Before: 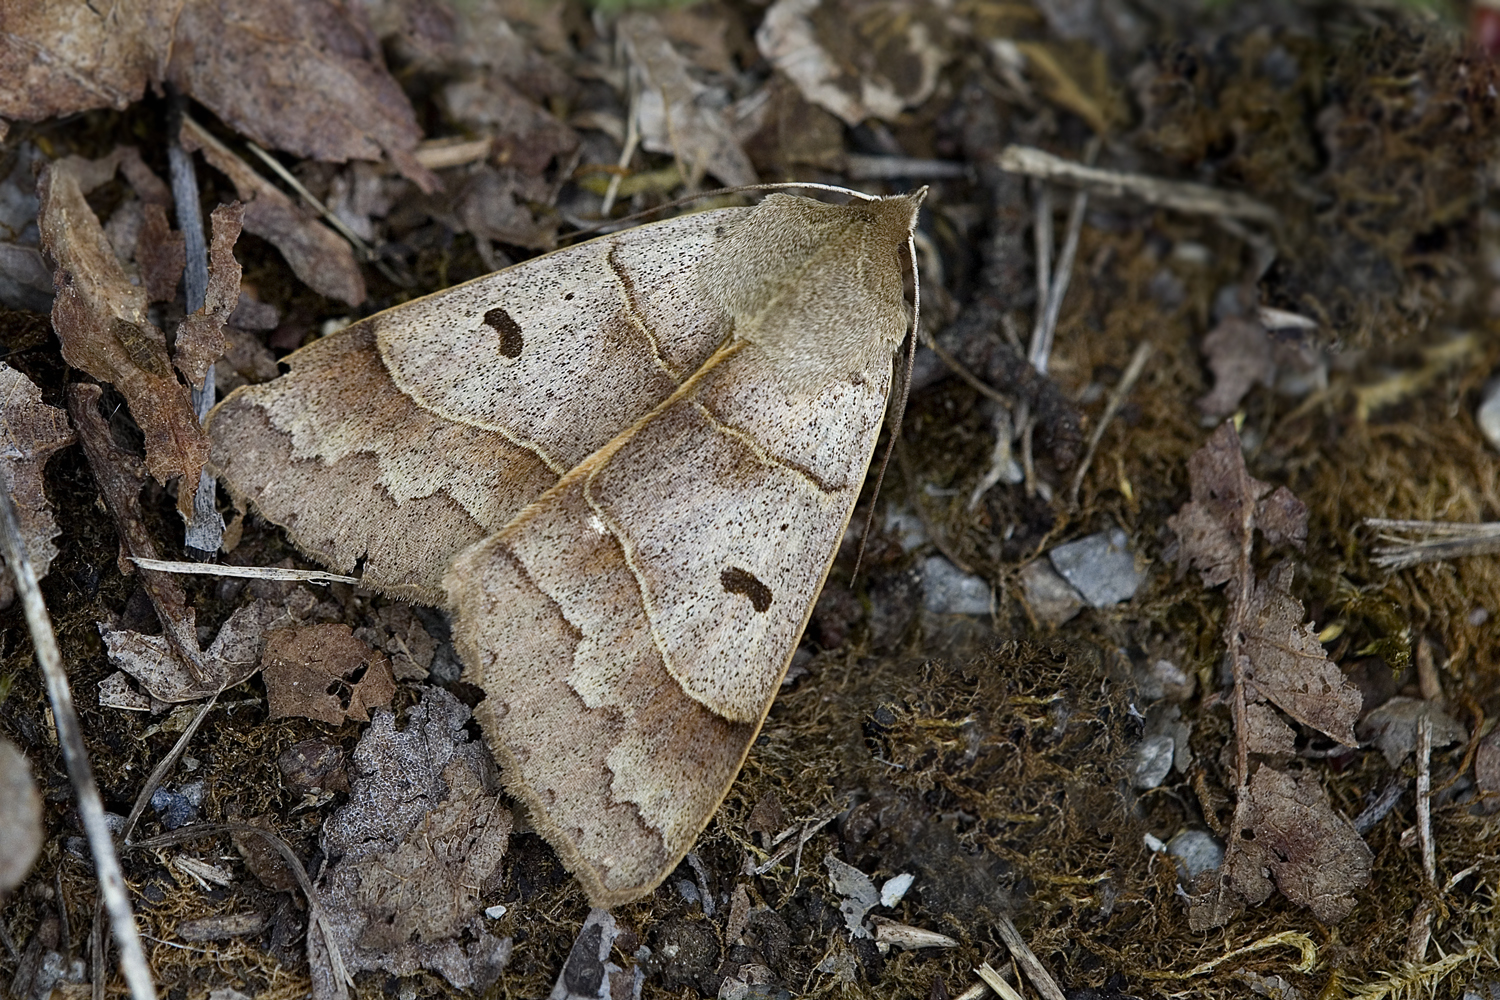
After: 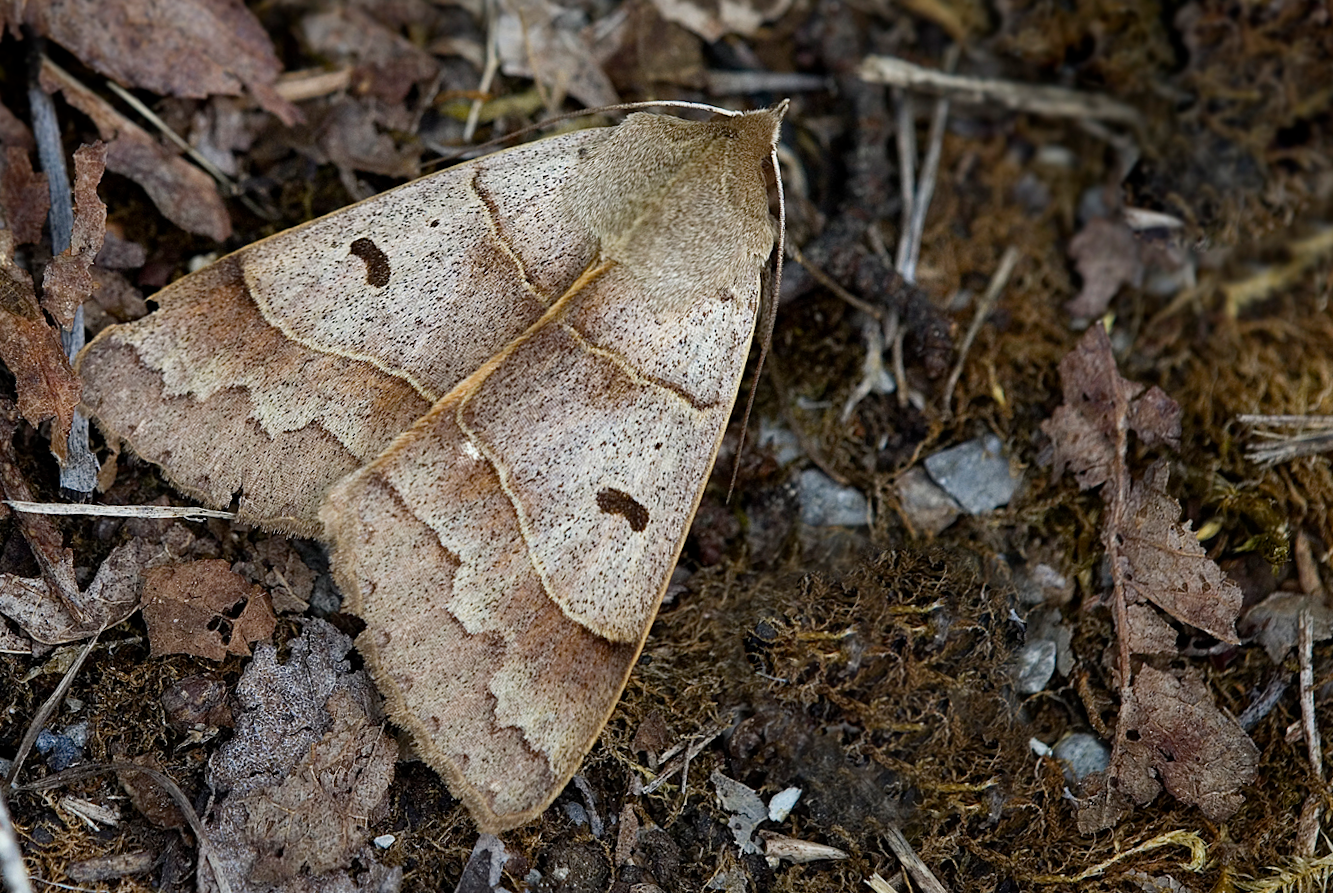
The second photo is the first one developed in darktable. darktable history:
crop and rotate: angle 2.17°, left 6.139%, top 5.678%
